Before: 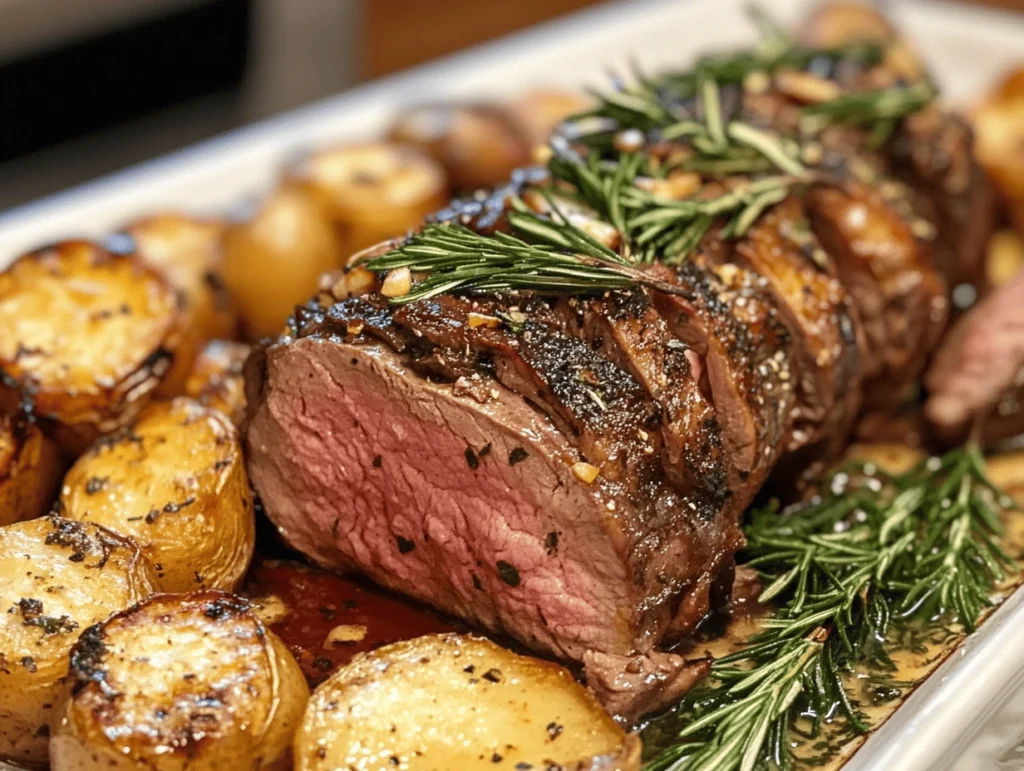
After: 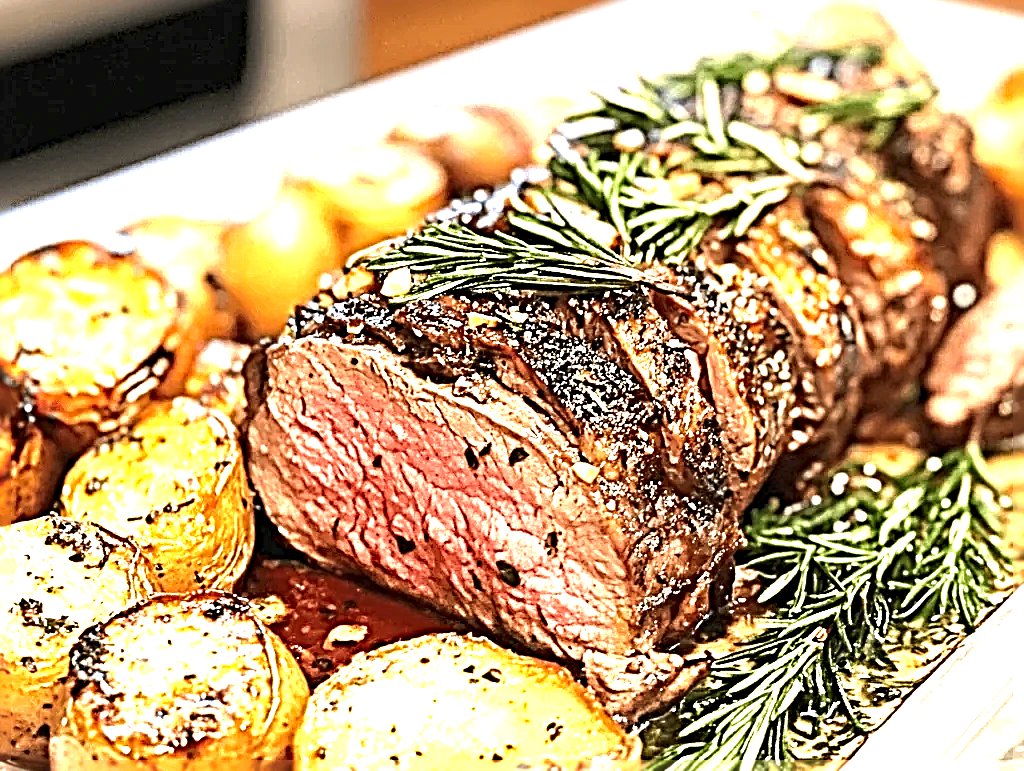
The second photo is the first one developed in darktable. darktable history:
tone equalizer: -8 EV -0.001 EV, -7 EV 0.001 EV, -6 EV -0.002 EV, -5 EV -0.003 EV, -4 EV -0.062 EV, -3 EV -0.222 EV, -2 EV -0.267 EV, -1 EV 0.105 EV, +0 EV 0.303 EV
exposure: black level correction 0, exposure 1.675 EV, compensate exposure bias true, compensate highlight preservation false
sharpen: radius 4.001, amount 2
